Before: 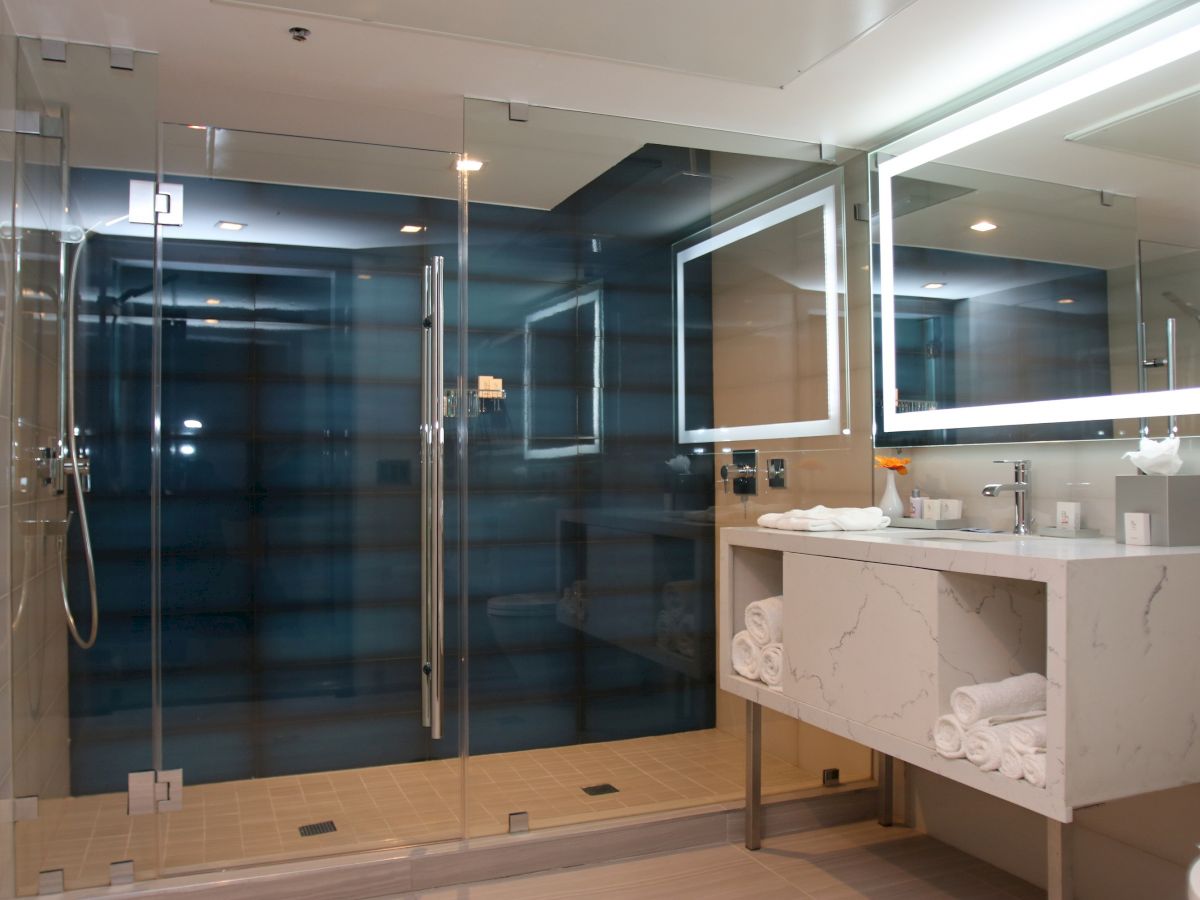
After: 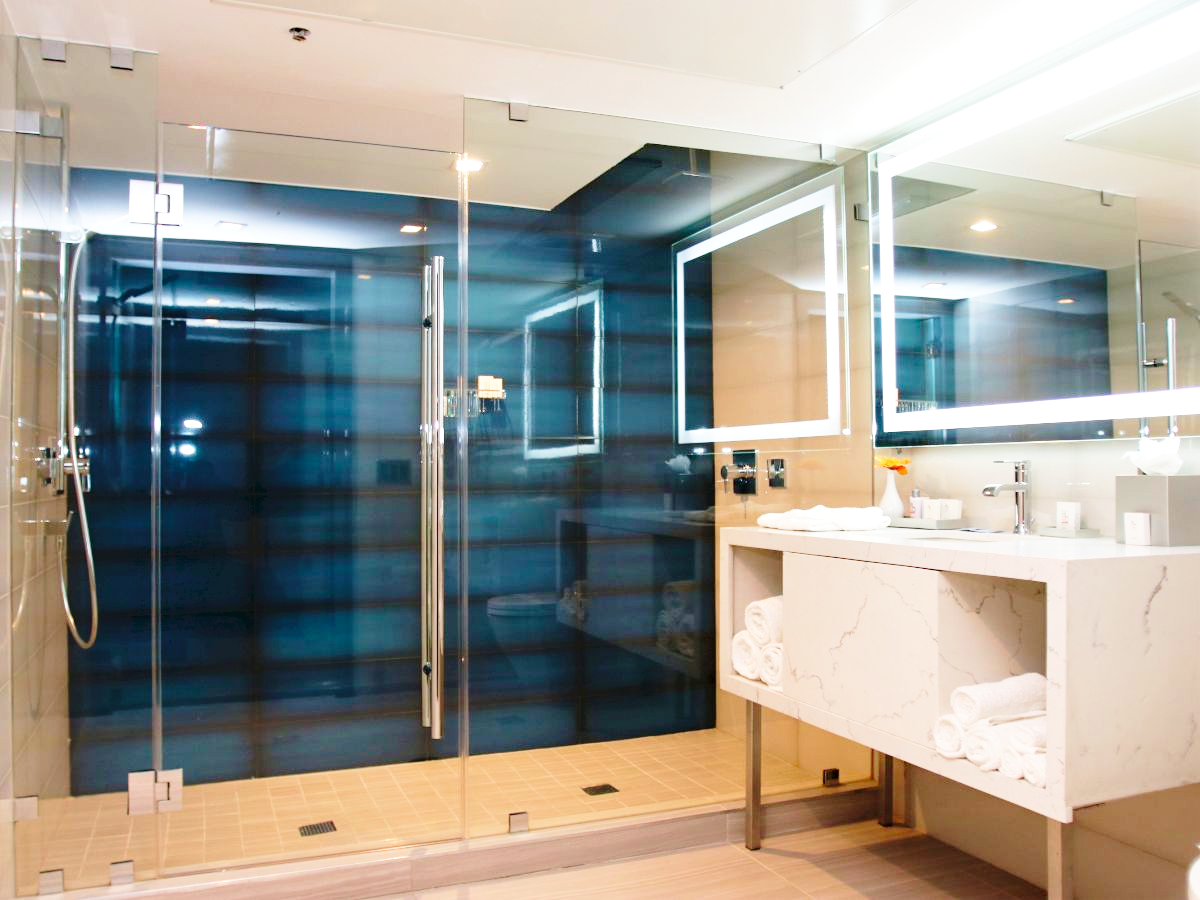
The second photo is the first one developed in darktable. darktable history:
base curve: curves: ch0 [(0, 0) (0.028, 0.03) (0.105, 0.232) (0.387, 0.748) (0.754, 0.968) (1, 1)], fusion 1, exposure shift 0.576, preserve colors none
white balance: emerald 1
velvia: on, module defaults
